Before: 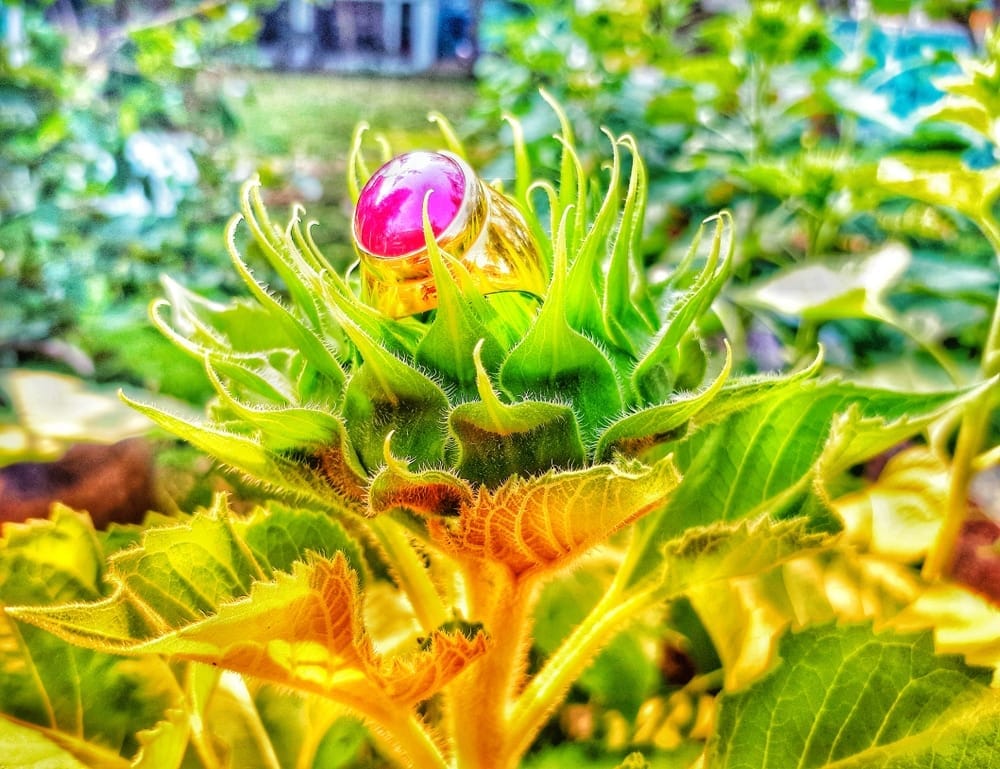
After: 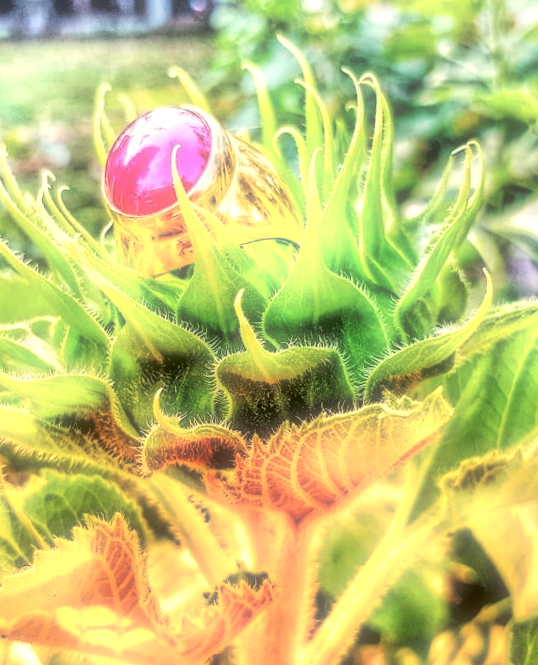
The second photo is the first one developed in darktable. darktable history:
soften: size 60.24%, saturation 65.46%, brightness 0.506 EV, mix 25.7%
crop and rotate: left 22.516%, right 21.234%
white balance: red 1.045, blue 0.932
rgb levels: levels [[0.034, 0.472, 0.904], [0, 0.5, 1], [0, 0.5, 1]]
contrast brightness saturation: contrast 0.14, brightness 0.21
local contrast: highlights 60%, shadows 60%, detail 160%
rotate and perspective: rotation -5°, crop left 0.05, crop right 0.952, crop top 0.11, crop bottom 0.89
